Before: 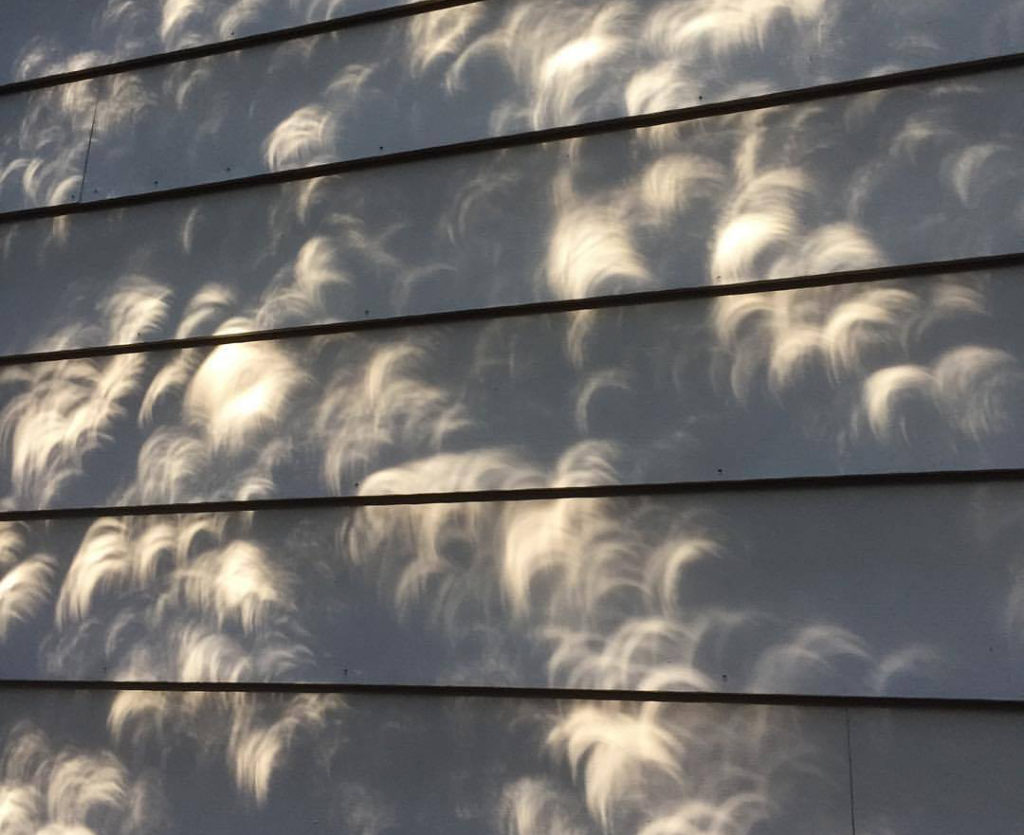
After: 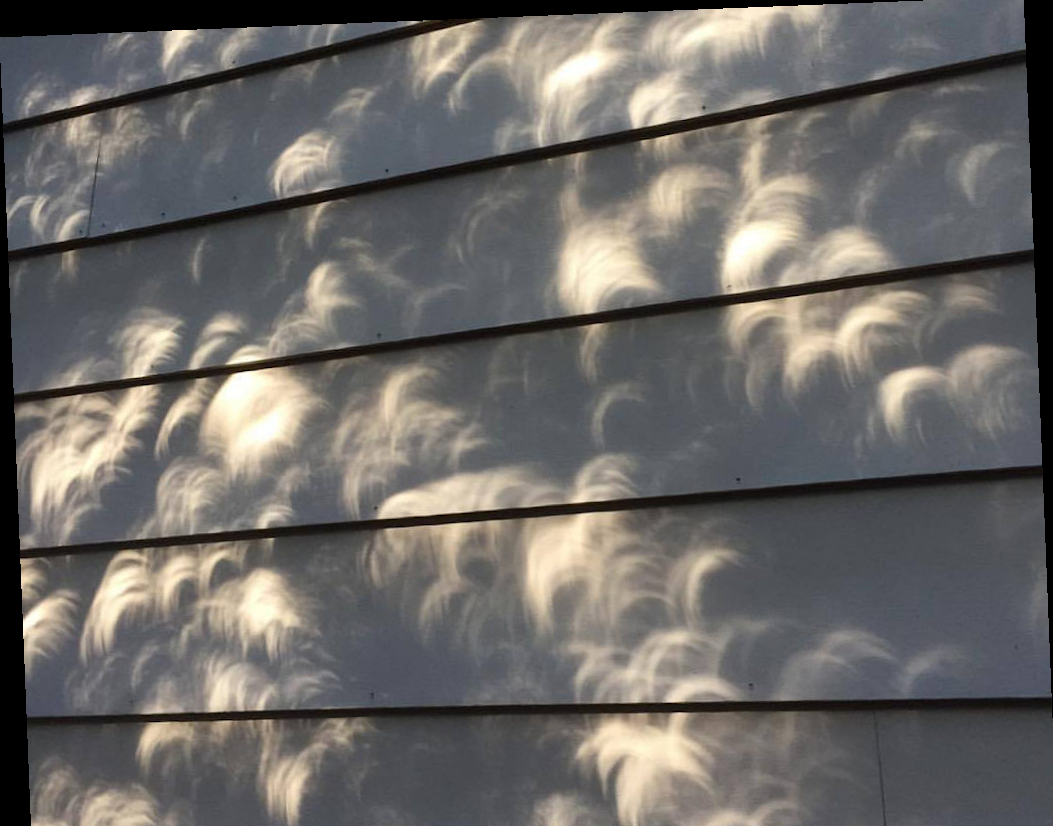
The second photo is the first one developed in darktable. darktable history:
crop: top 0.448%, right 0.264%, bottom 5.045%
rotate and perspective: rotation -2.29°, automatic cropping off
